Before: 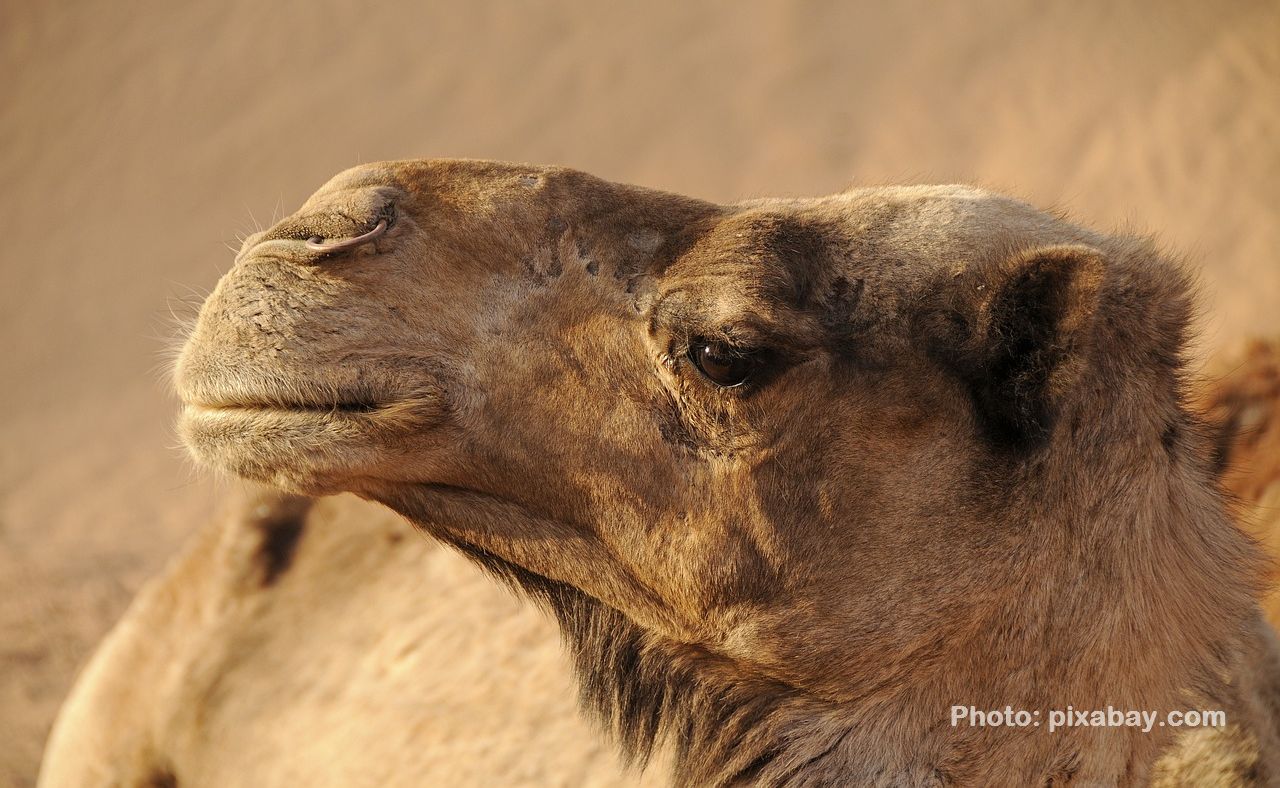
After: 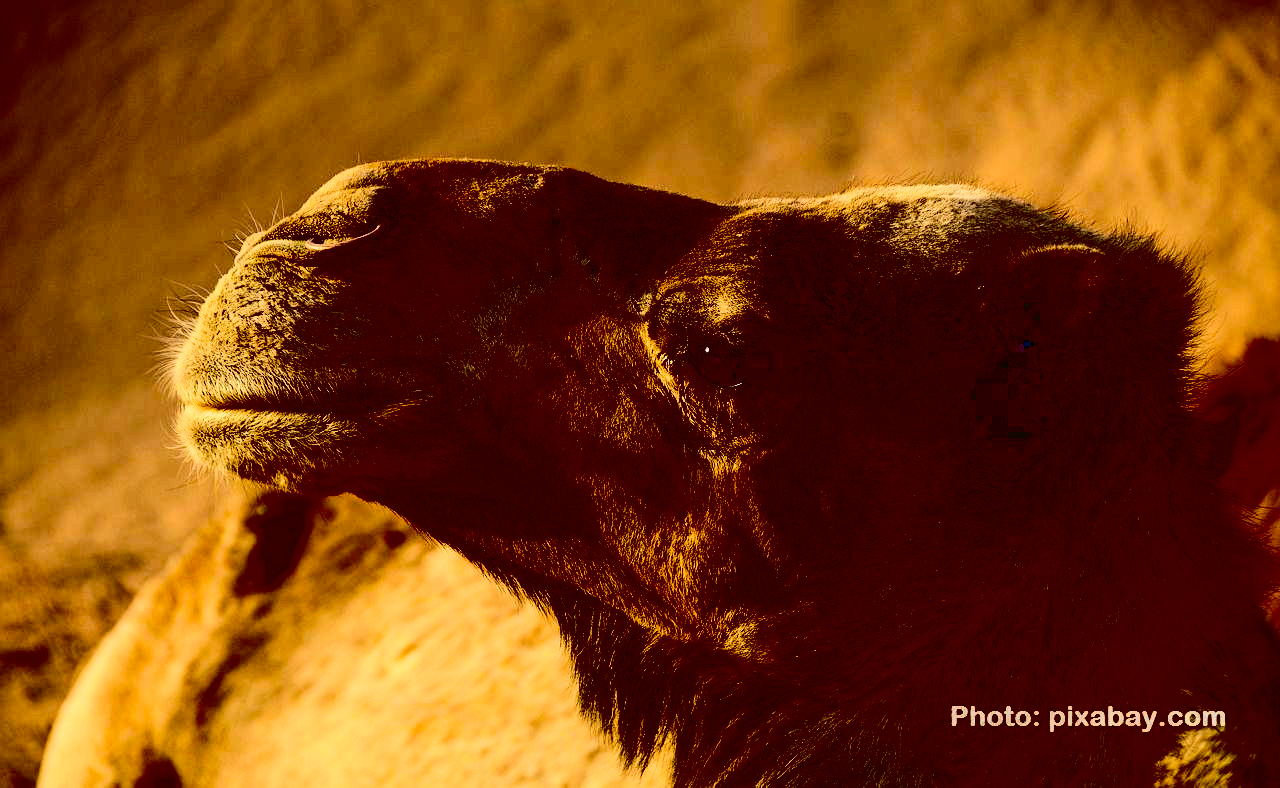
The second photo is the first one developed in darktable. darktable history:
exposure: black level correction 0.056, exposure -0.039 EV, compensate highlight preservation false
filmic rgb: black relative exposure -7.92 EV, white relative exposure 4.13 EV, threshold 3 EV, hardness 4.02, latitude 51.22%, contrast 1.013, shadows ↔ highlights balance 5.35%, color science v5 (2021), contrast in shadows safe, contrast in highlights safe, enable highlight reconstruction true
contrast brightness saturation: contrast 0.77, brightness -1, saturation 1
